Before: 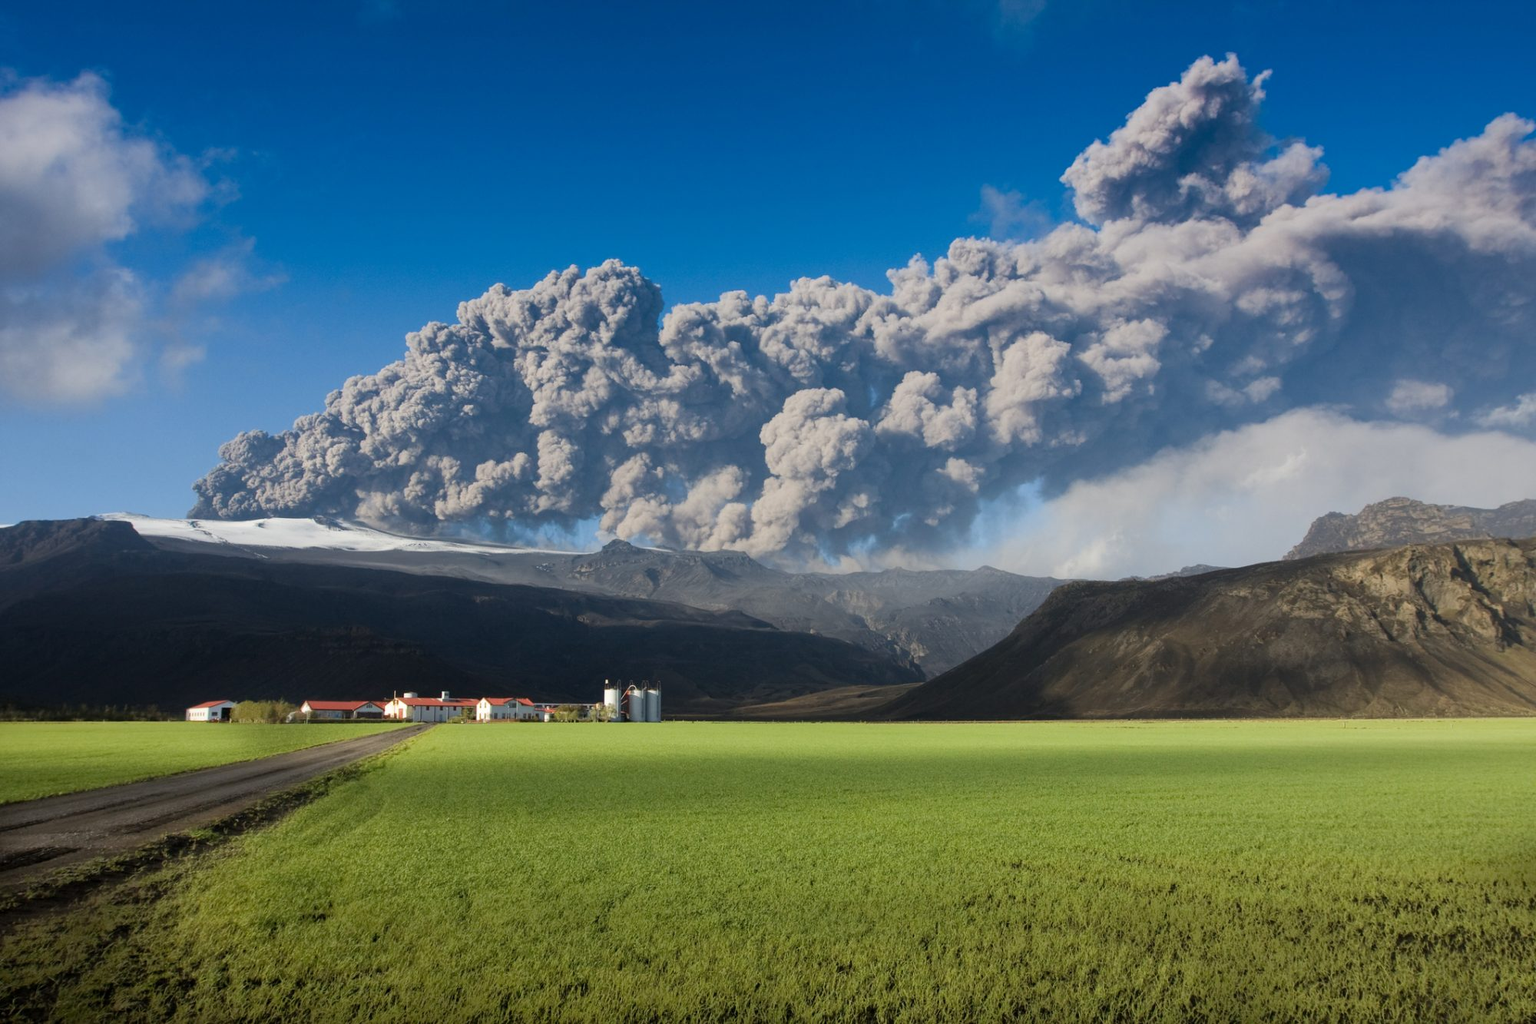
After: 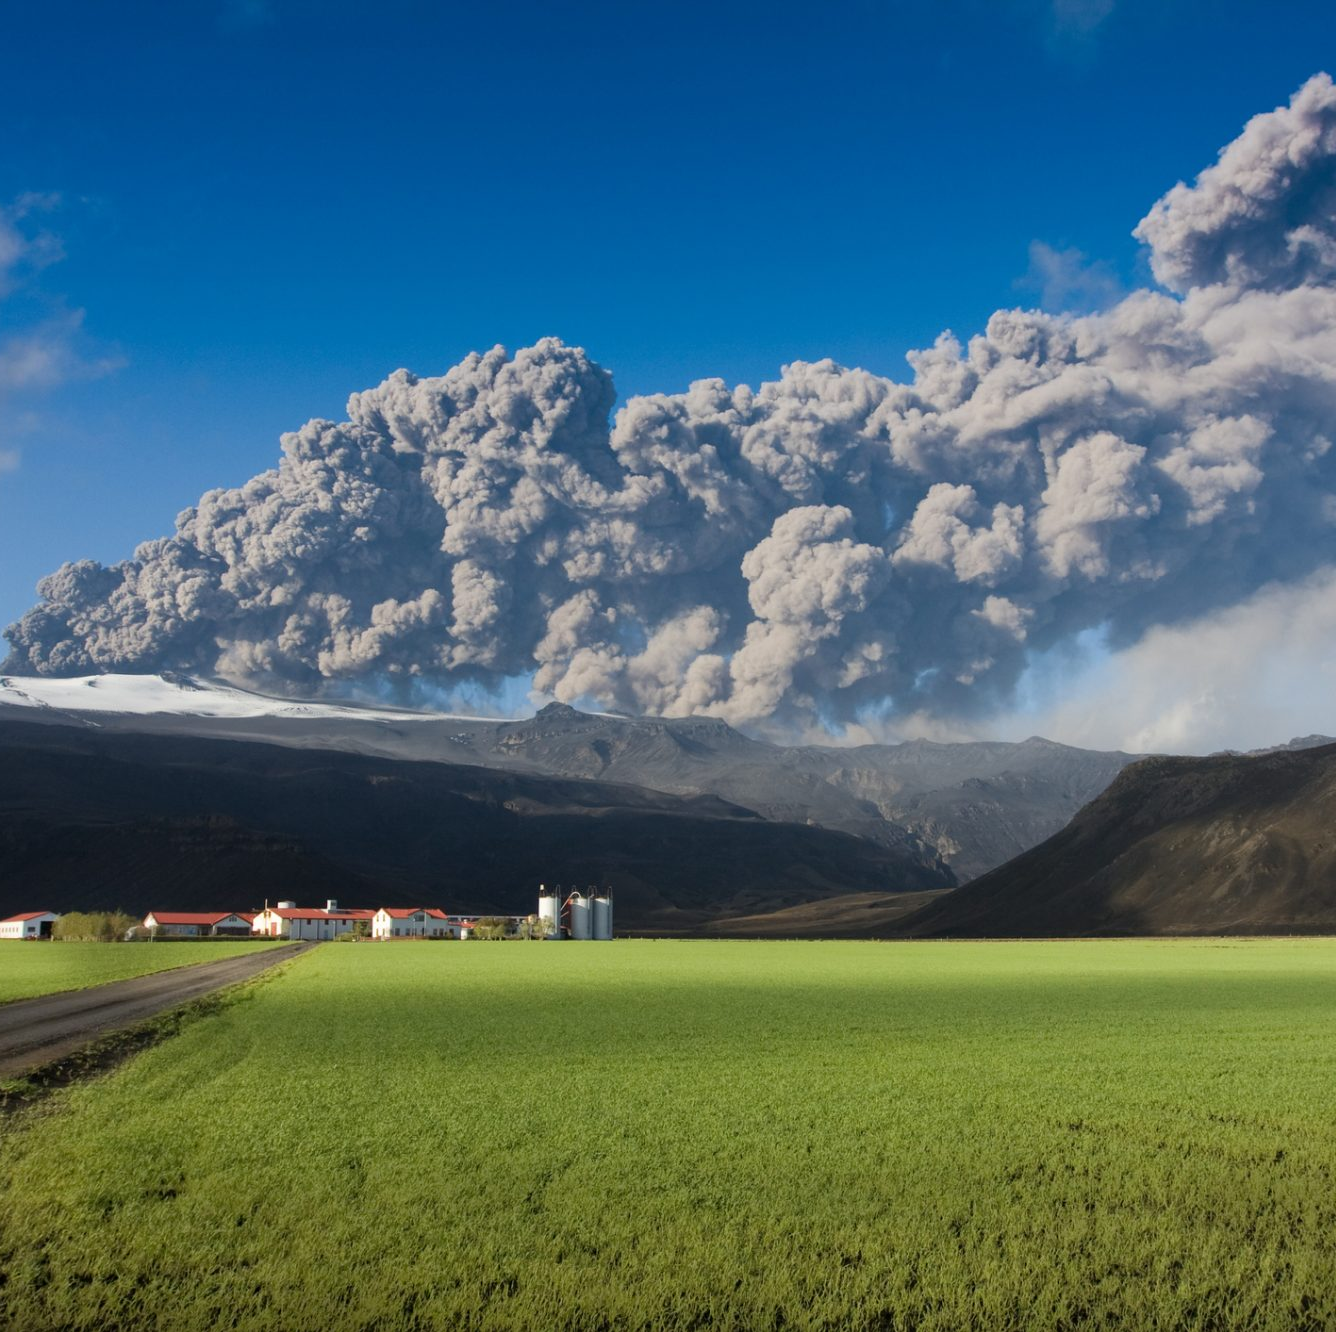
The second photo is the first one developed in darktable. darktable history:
crop and rotate: left 12.42%, right 20.752%
